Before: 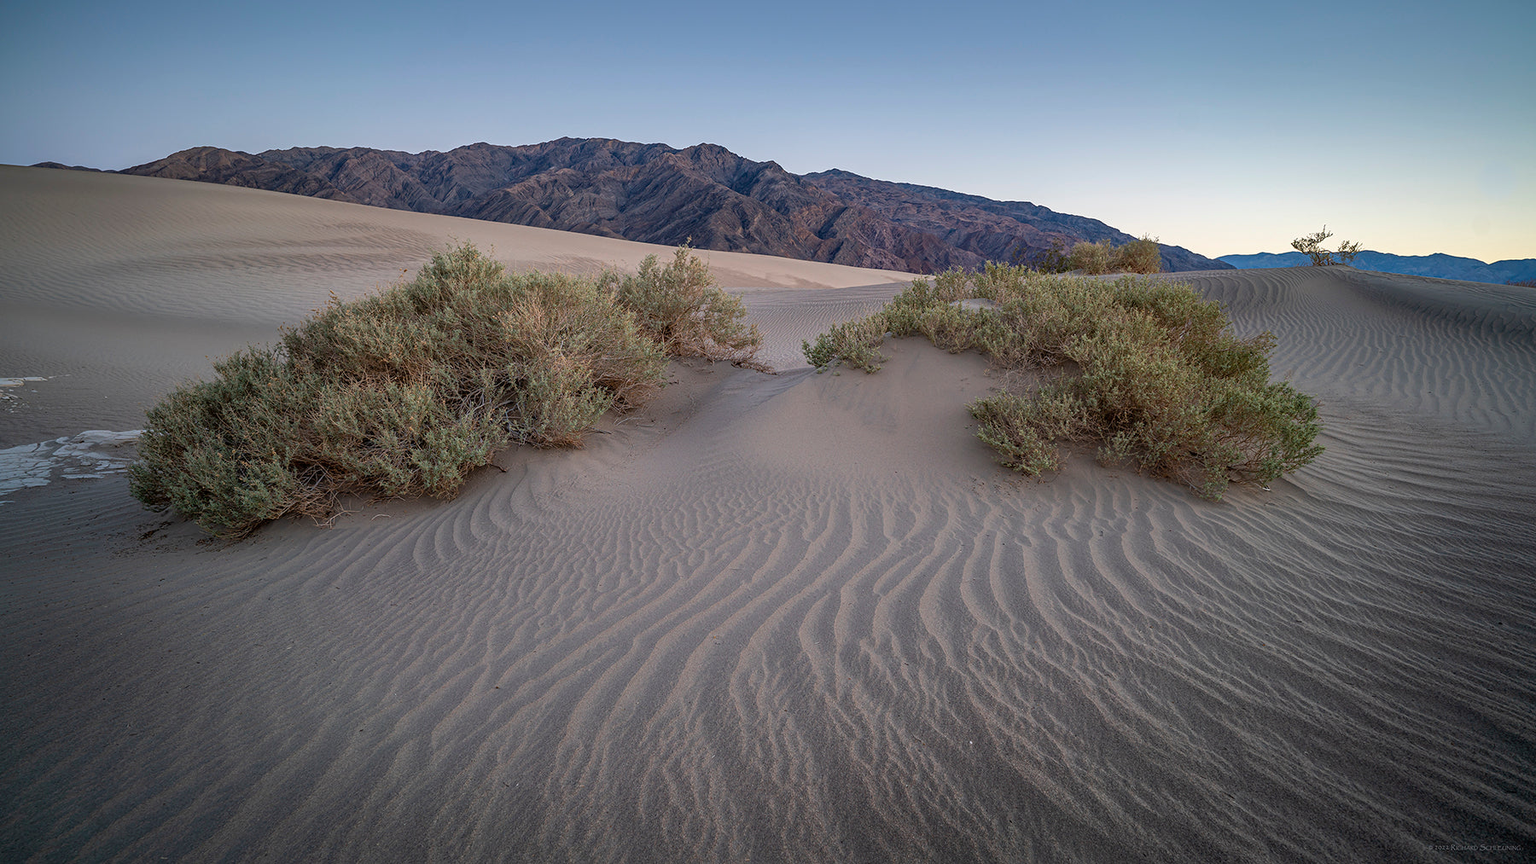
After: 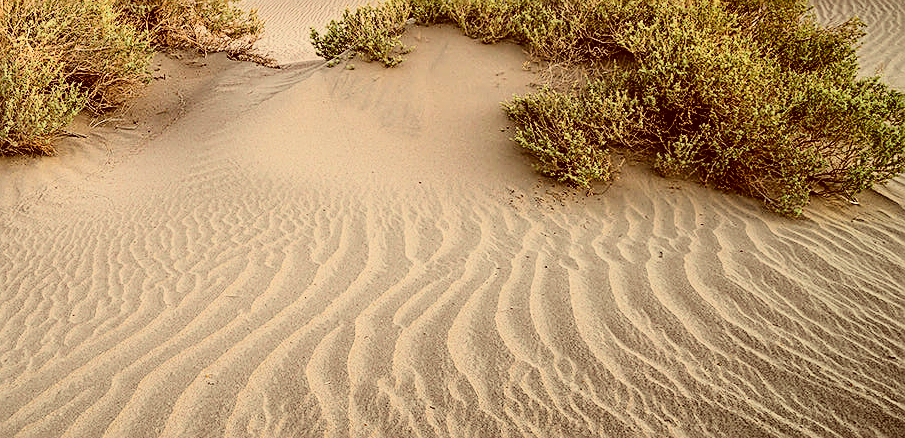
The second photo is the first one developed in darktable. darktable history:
tone equalizer: on, module defaults
filmic rgb: black relative exposure -5 EV, hardness 2.88, contrast 1.3, highlights saturation mix -30%
sharpen: on, module defaults
white balance: red 0.982, blue 1.018
color correction: highlights a* 1.12, highlights b* 24.26, shadows a* 15.58, shadows b* 24.26
tone curve: curves: ch0 [(0.003, 0.032) (0.037, 0.037) (0.149, 0.117) (0.297, 0.318) (0.41, 0.48) (0.541, 0.649) (0.722, 0.857) (0.875, 0.946) (1, 0.98)]; ch1 [(0, 0) (0.305, 0.325) (0.453, 0.437) (0.482, 0.474) (0.501, 0.498) (0.506, 0.503) (0.559, 0.576) (0.6, 0.635) (0.656, 0.707) (1, 1)]; ch2 [(0, 0) (0.323, 0.277) (0.408, 0.399) (0.45, 0.48) (0.499, 0.502) (0.515, 0.532) (0.573, 0.602) (0.653, 0.675) (0.75, 0.756) (1, 1)], color space Lab, independent channels, preserve colors none
crop: left 35.03%, top 36.625%, right 14.663%, bottom 20.057%
exposure: exposure 0.6 EV, compensate highlight preservation false
